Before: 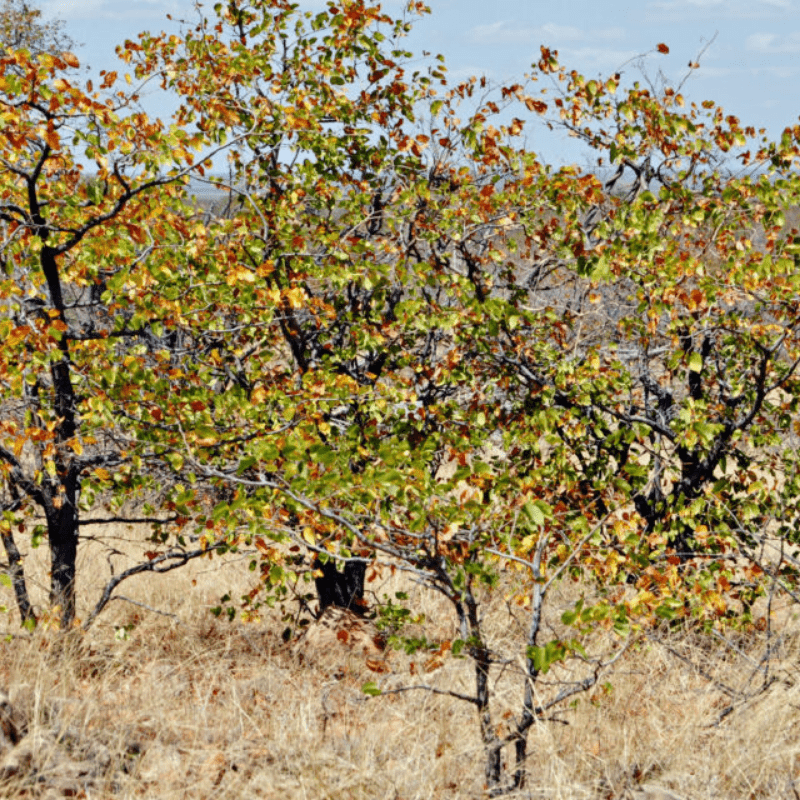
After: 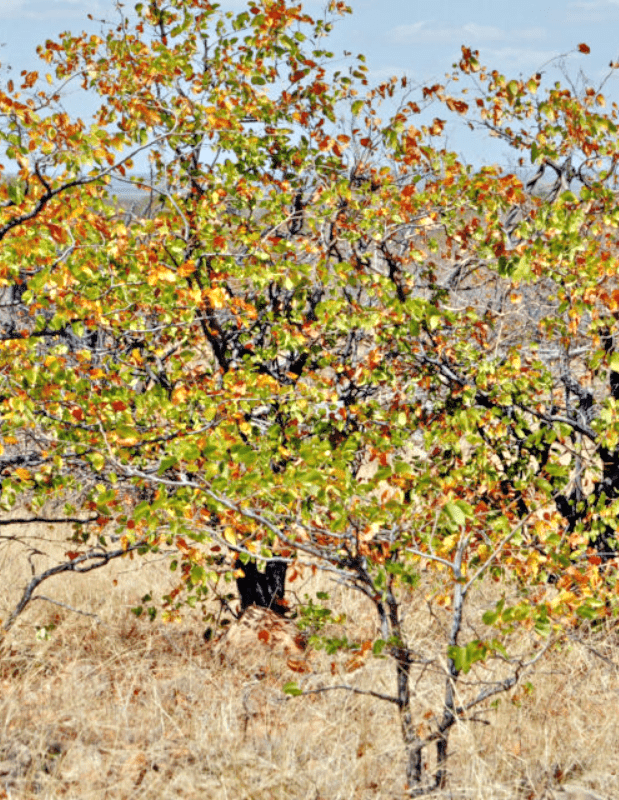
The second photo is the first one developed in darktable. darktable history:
tone equalizer: -7 EV 0.15 EV, -6 EV 0.6 EV, -5 EV 1.15 EV, -4 EV 1.33 EV, -3 EV 1.15 EV, -2 EV 0.6 EV, -1 EV 0.15 EV, mask exposure compensation -0.5 EV
crop: left 9.88%, right 12.664%
